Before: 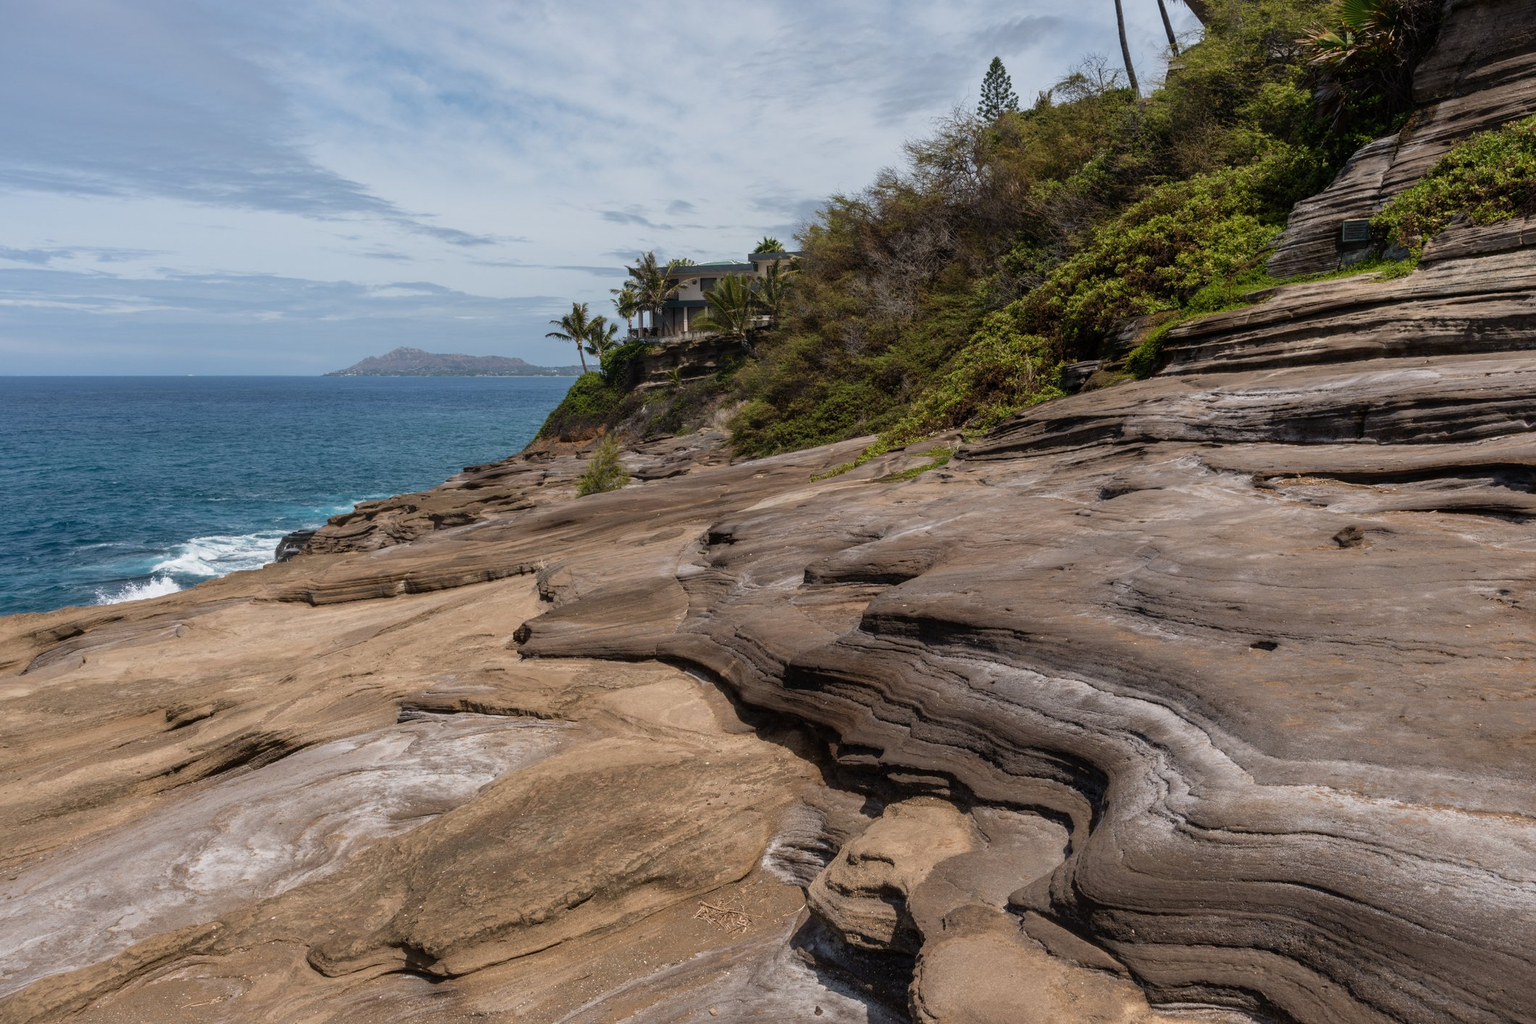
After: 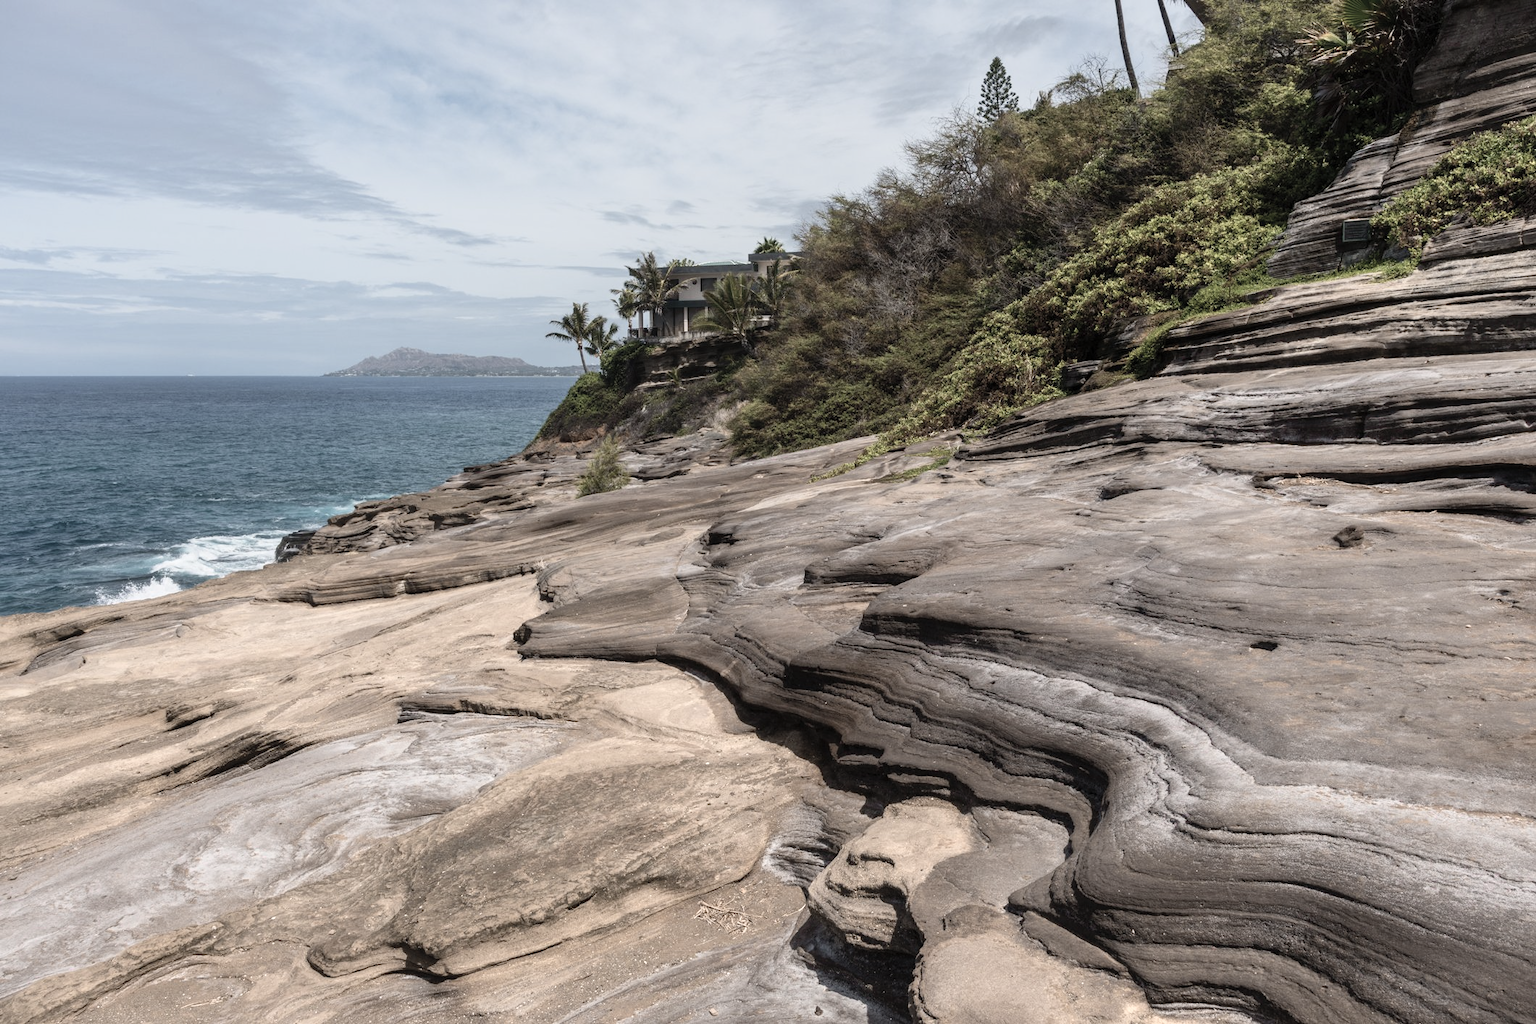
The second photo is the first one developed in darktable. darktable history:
color zones: curves: ch0 [(0, 0.6) (0.129, 0.585) (0.193, 0.596) (0.429, 0.5) (0.571, 0.5) (0.714, 0.5) (0.857, 0.5) (1, 0.6)]; ch1 [(0, 0.453) (0.112, 0.245) (0.213, 0.252) (0.429, 0.233) (0.571, 0.231) (0.683, 0.242) (0.857, 0.296) (1, 0.453)]
contrast brightness saturation: contrast 0.2, brightness 0.16, saturation 0.22
